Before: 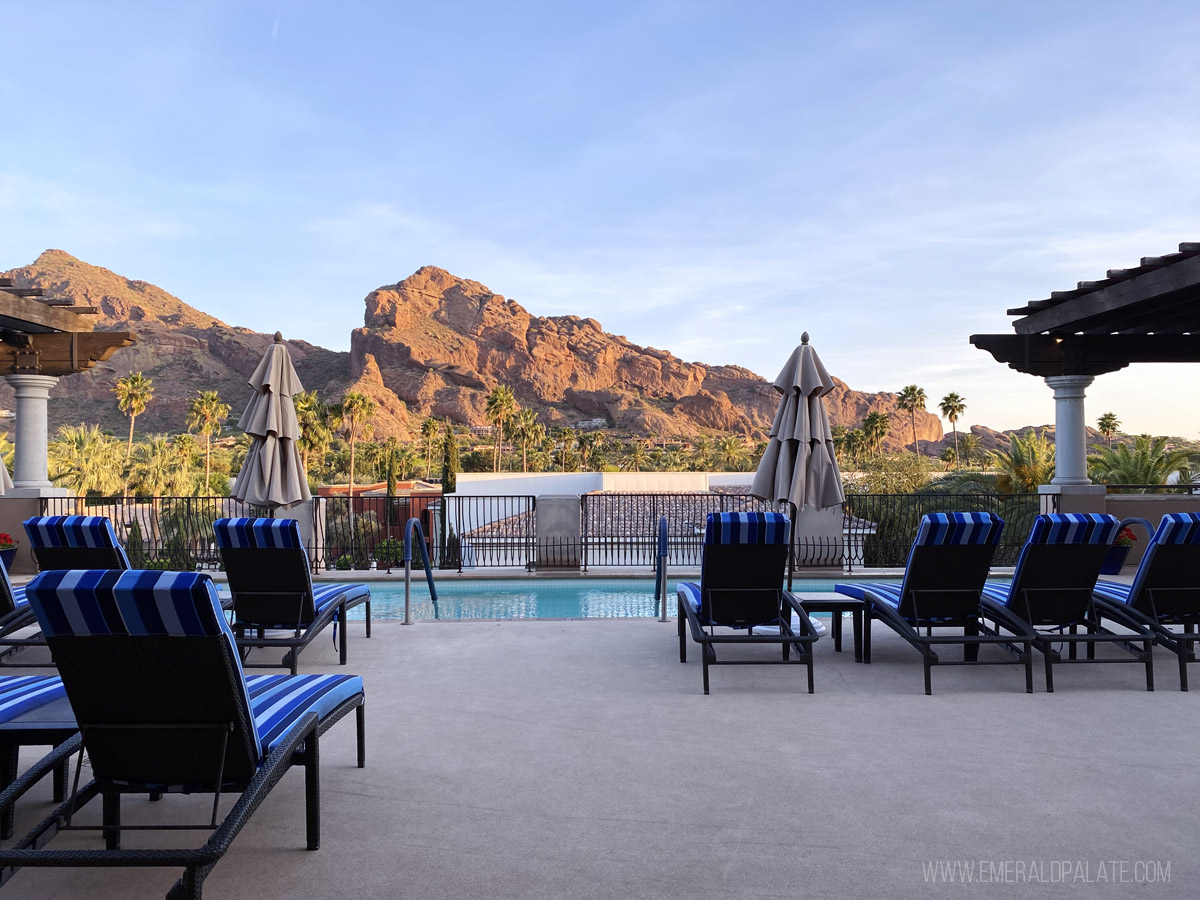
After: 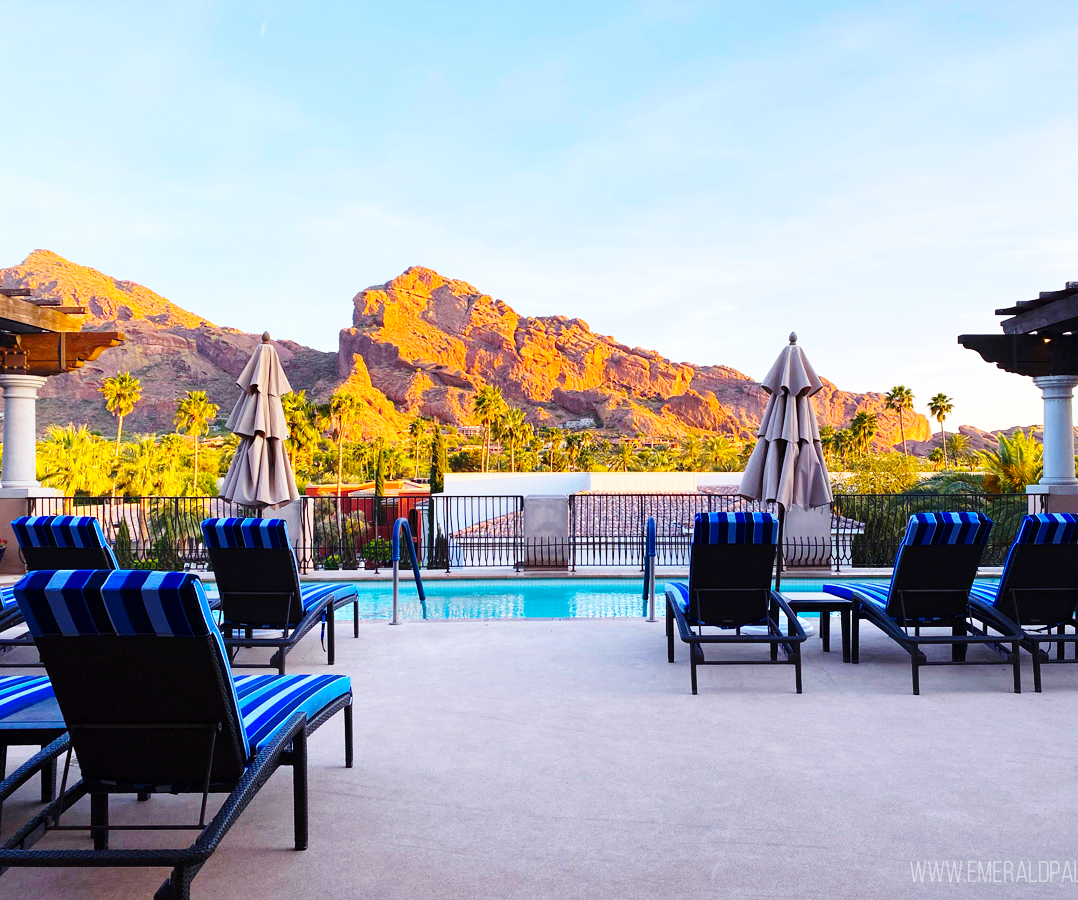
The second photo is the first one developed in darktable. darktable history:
base curve: curves: ch0 [(0, 0) (0.028, 0.03) (0.121, 0.232) (0.46, 0.748) (0.859, 0.968) (1, 1)], preserve colors none
crop and rotate: left 1.041%, right 9.059%
color balance rgb: perceptual saturation grading › global saturation 42.71%, global vibrance 20%
